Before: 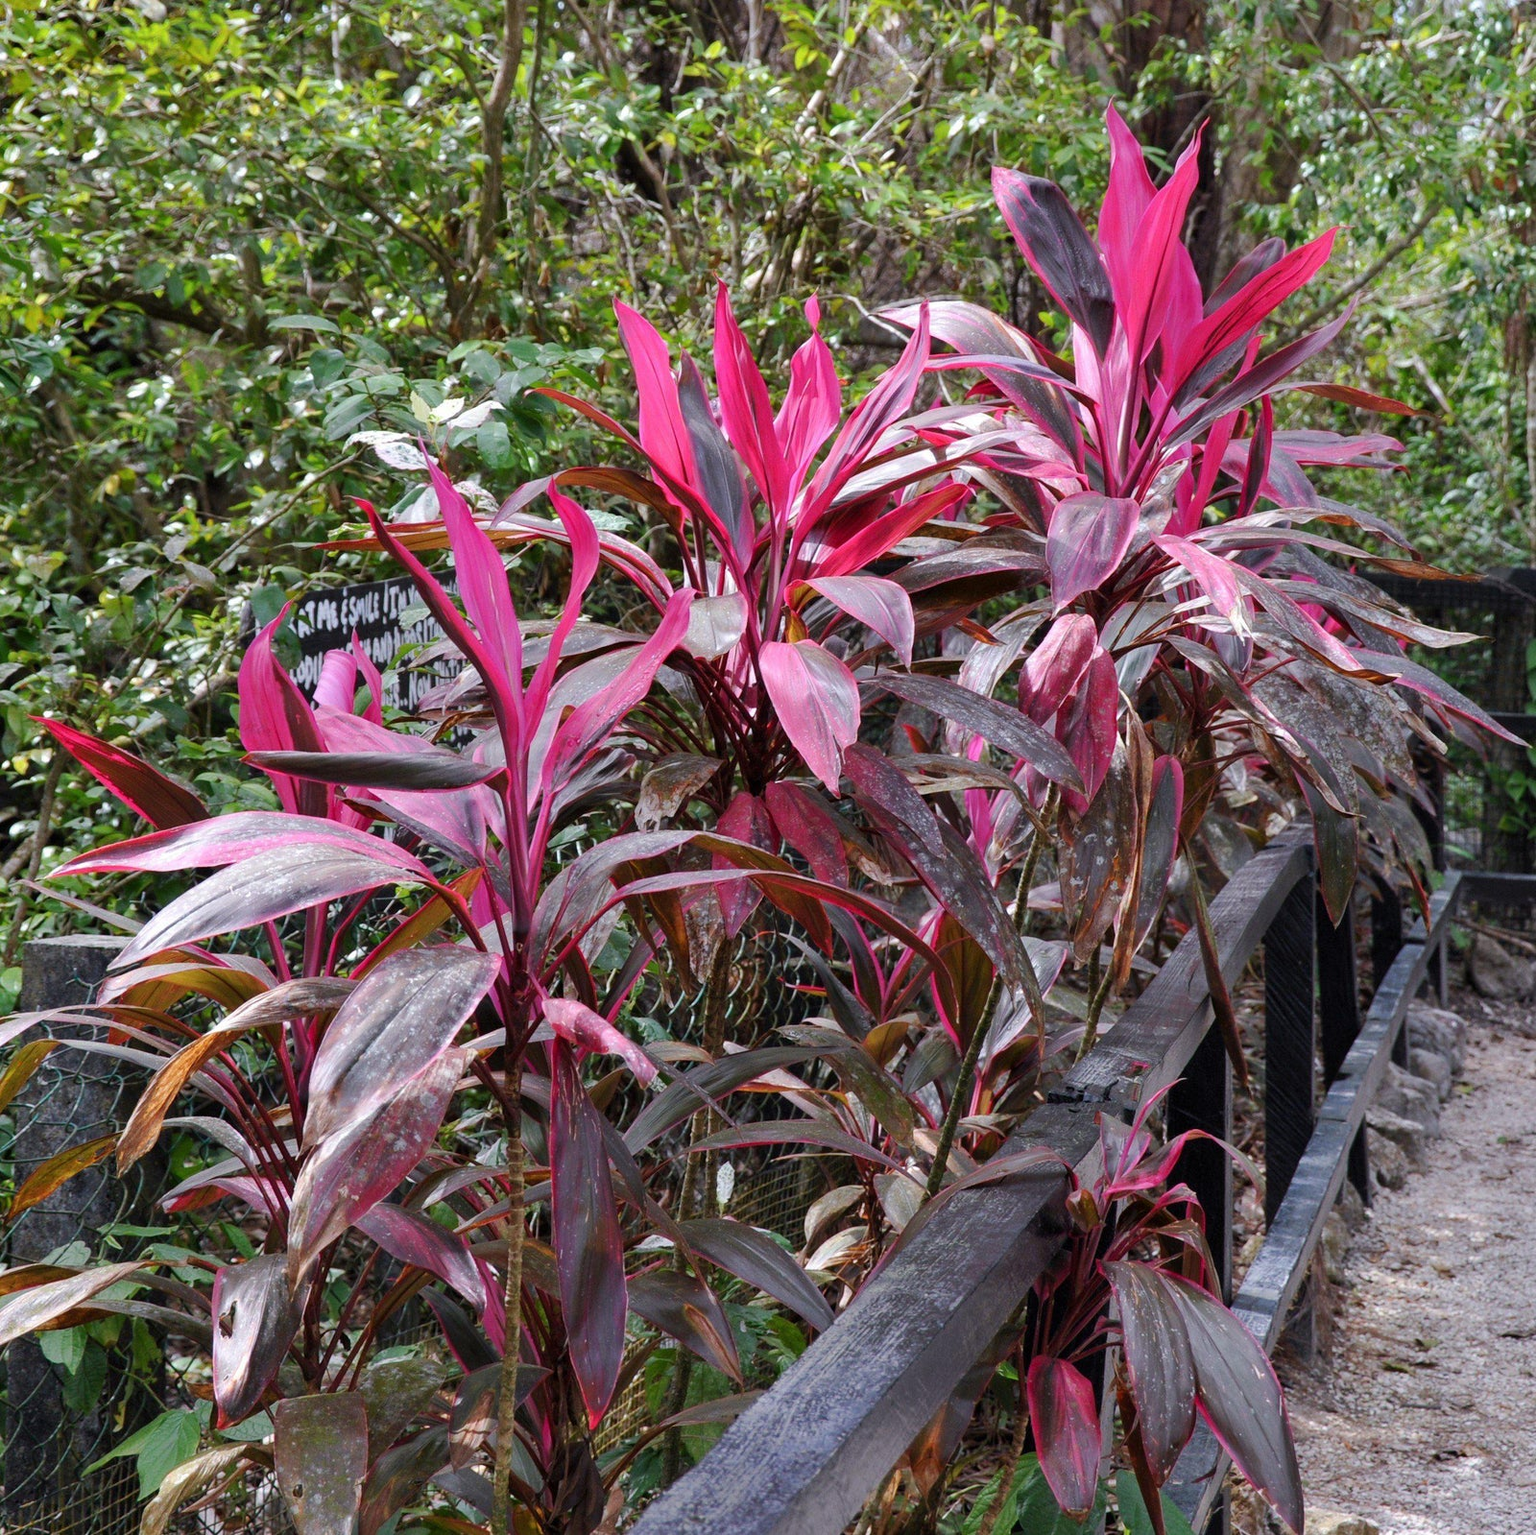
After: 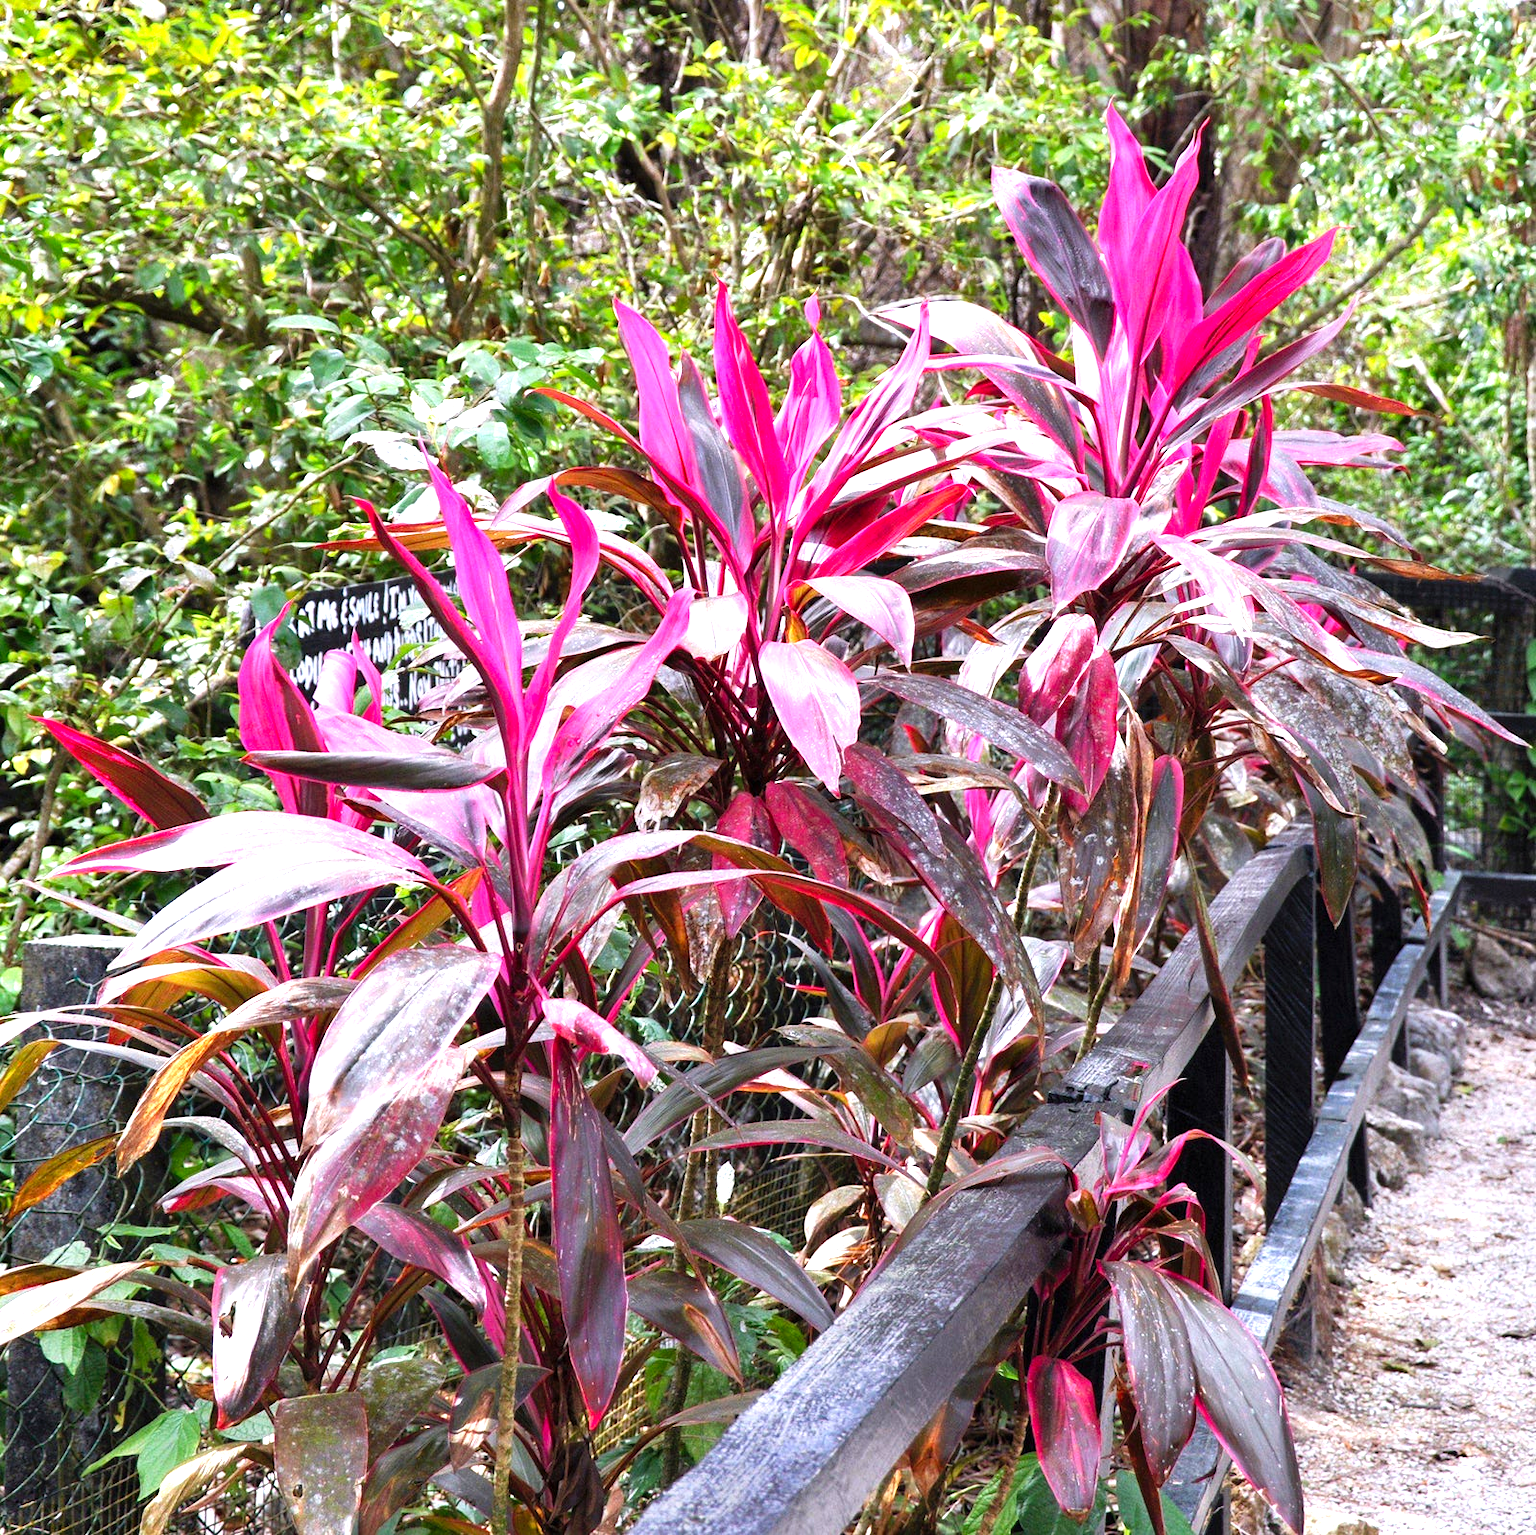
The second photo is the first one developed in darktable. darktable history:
exposure: exposure -0.168 EV, compensate exposure bias true, compensate highlight preservation false
levels: mode automatic, white 90.7%, levels [0, 0.43, 0.984]
